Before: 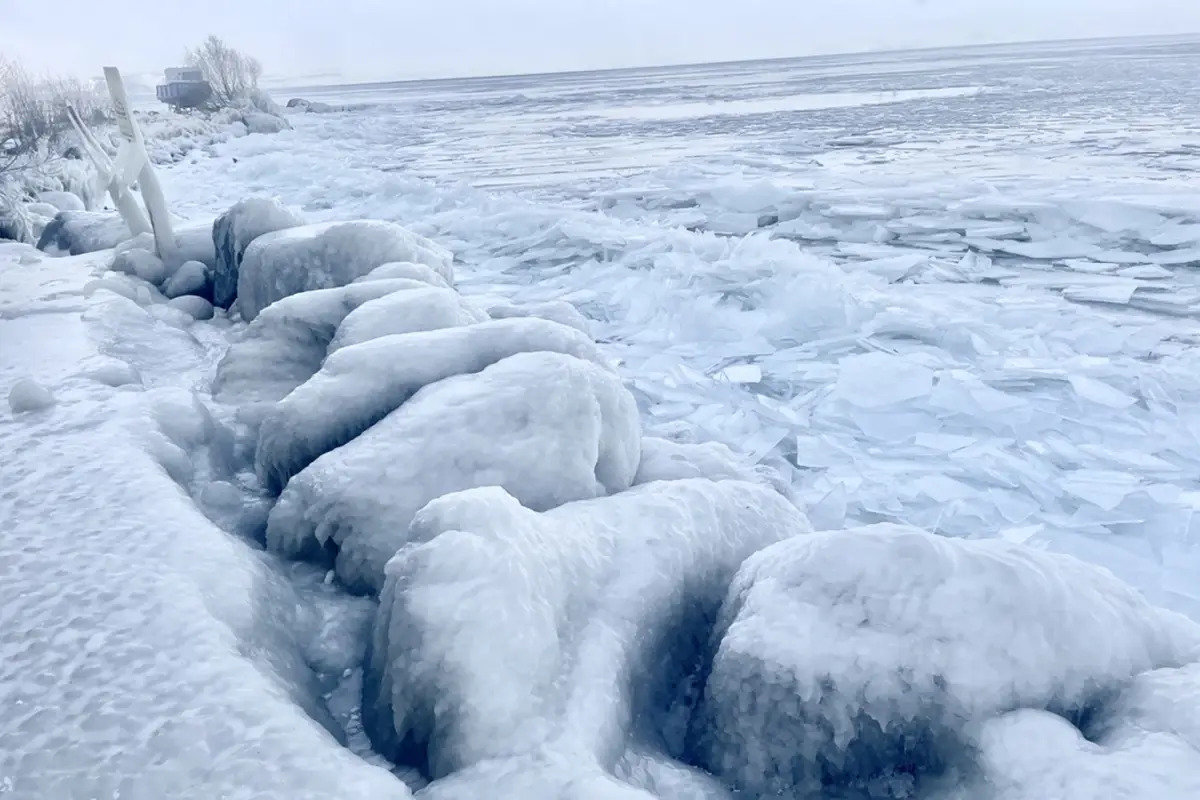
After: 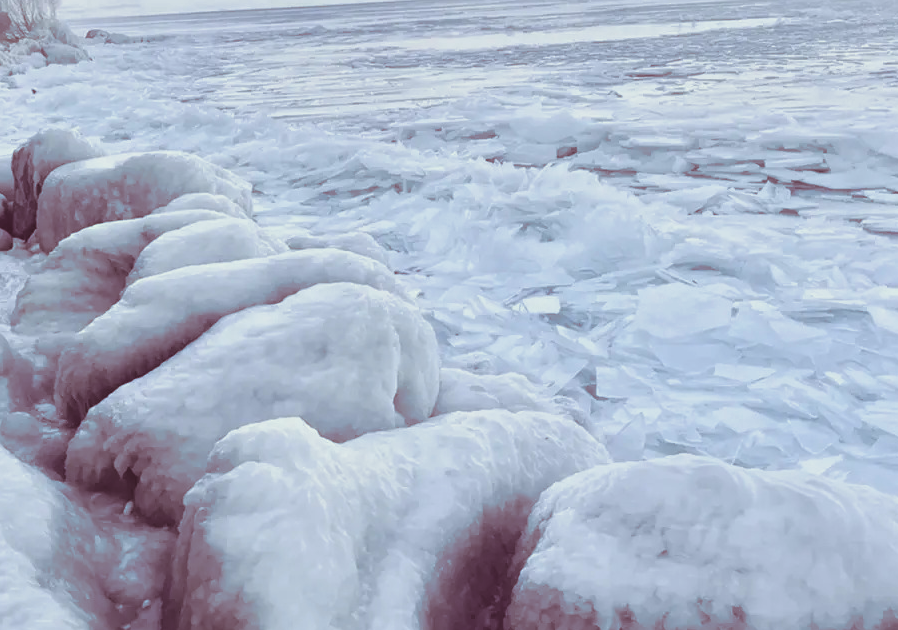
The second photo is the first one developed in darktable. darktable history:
crop: left 16.768%, top 8.653%, right 8.362%, bottom 12.485%
split-toning: on, module defaults
exposure: black level correction -0.014, exposure -0.193 EV, compensate highlight preservation false
